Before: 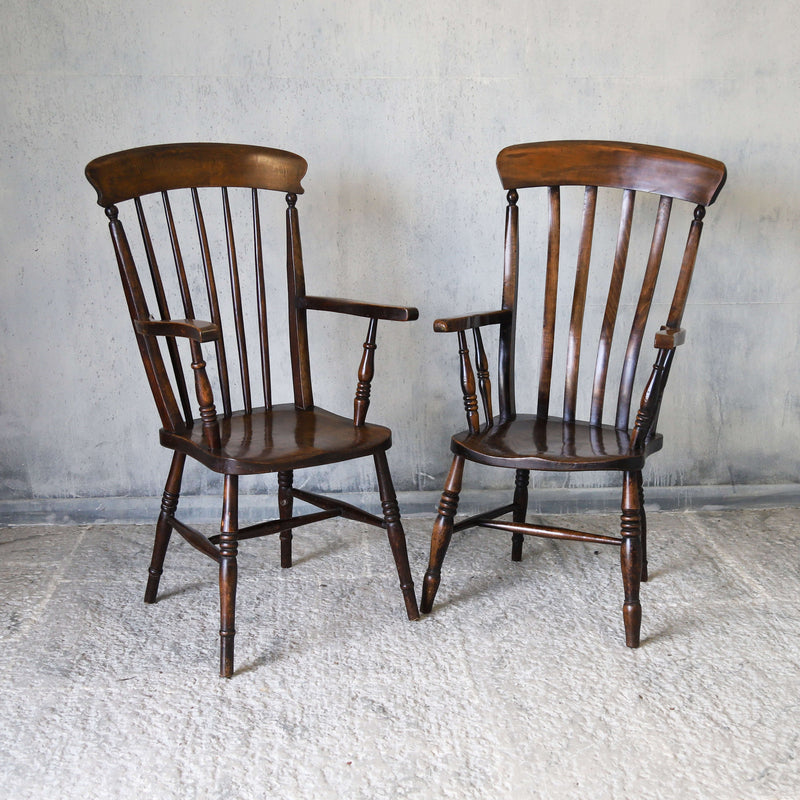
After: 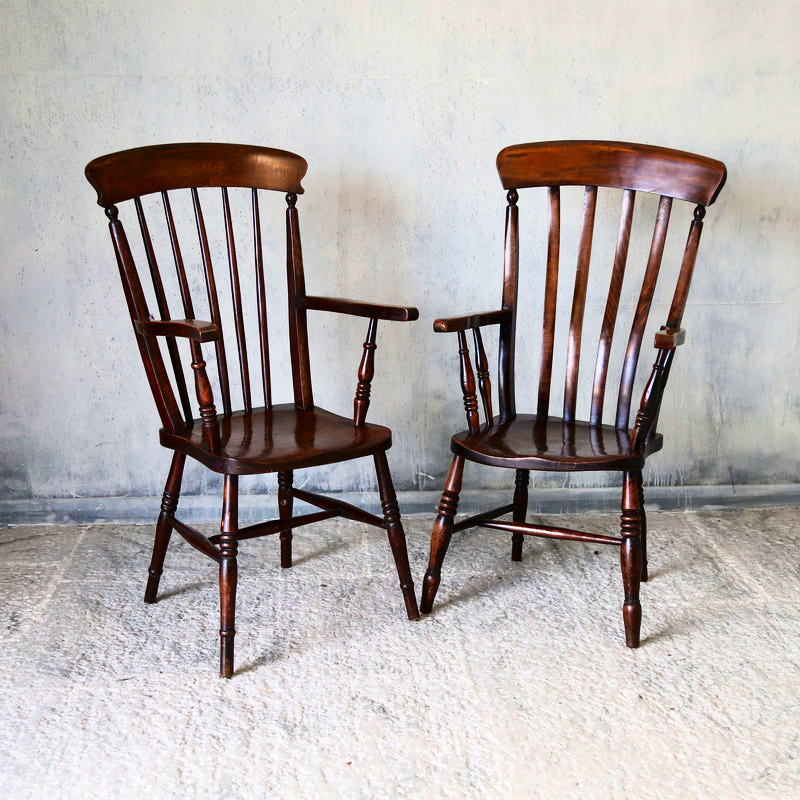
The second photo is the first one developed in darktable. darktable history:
tone curve: curves: ch0 [(0, 0) (0.059, 0.027) (0.178, 0.105) (0.292, 0.233) (0.485, 0.472) (0.837, 0.887) (1, 0.983)]; ch1 [(0, 0) (0.23, 0.166) (0.34, 0.298) (0.371, 0.334) (0.435, 0.413) (0.477, 0.469) (0.499, 0.498) (0.534, 0.551) (0.56, 0.585) (0.754, 0.801) (1, 1)]; ch2 [(0, 0) (0.431, 0.414) (0.498, 0.503) (0.524, 0.531) (0.568, 0.567) (0.6, 0.597) (0.65, 0.651) (0.752, 0.764) (1, 1)], color space Lab, independent channels, preserve colors none
color balance: contrast 6.48%, output saturation 113.3%
